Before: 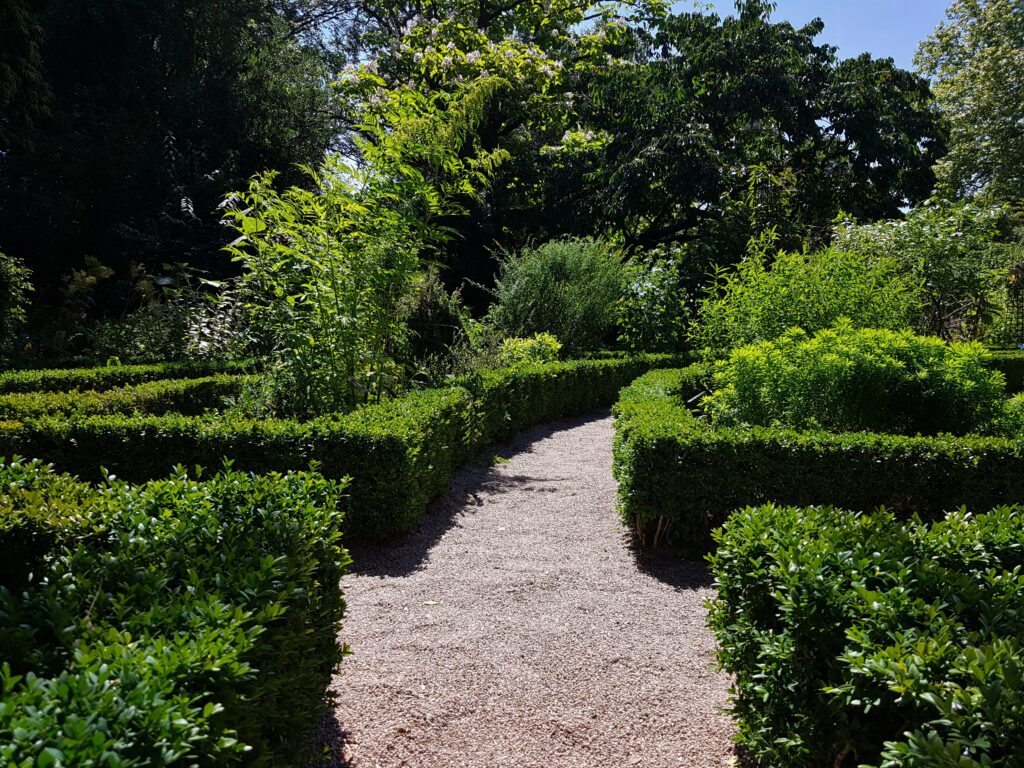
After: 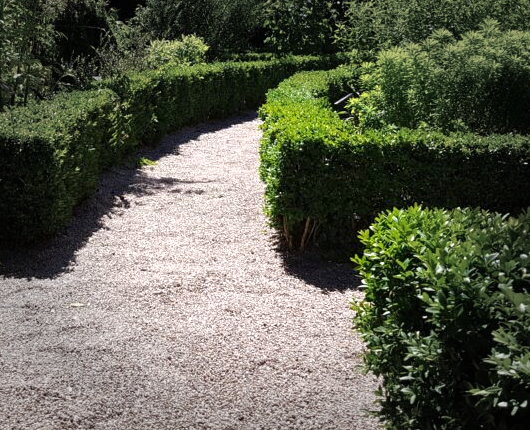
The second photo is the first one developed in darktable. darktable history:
exposure: exposure 0.6 EV, compensate highlight preservation false
crop: left 34.479%, top 38.822%, right 13.718%, bottom 5.172%
vignetting: fall-off start 48.41%, automatic ratio true, width/height ratio 1.29, unbound false
